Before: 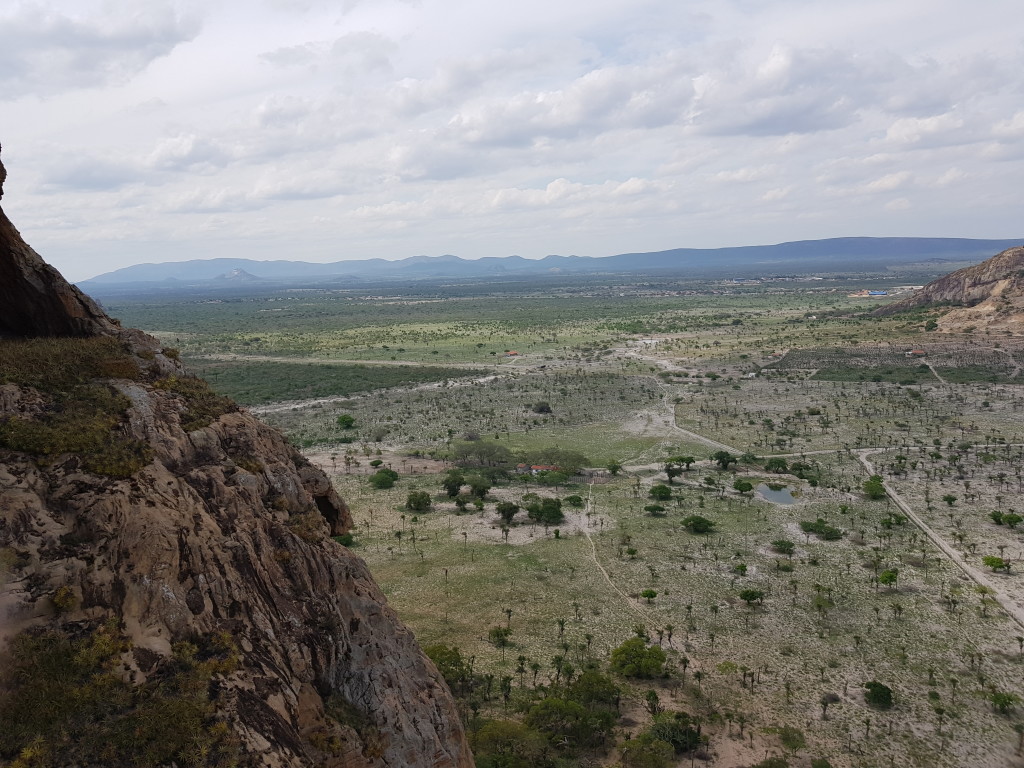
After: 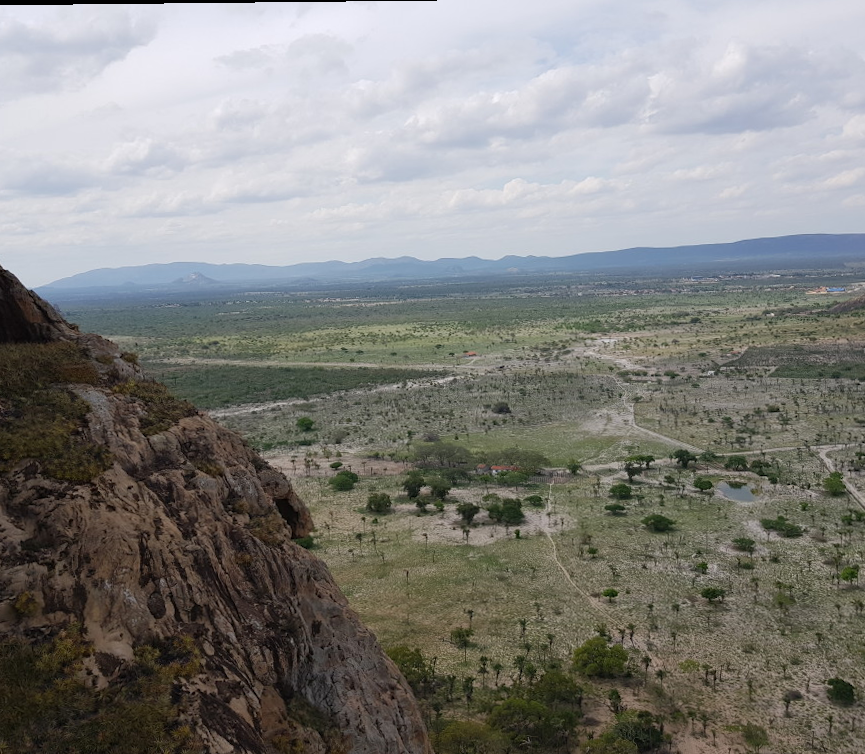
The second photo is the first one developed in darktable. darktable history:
crop and rotate: angle 0.63°, left 4.414%, top 0.635%, right 11.743%, bottom 2.49%
